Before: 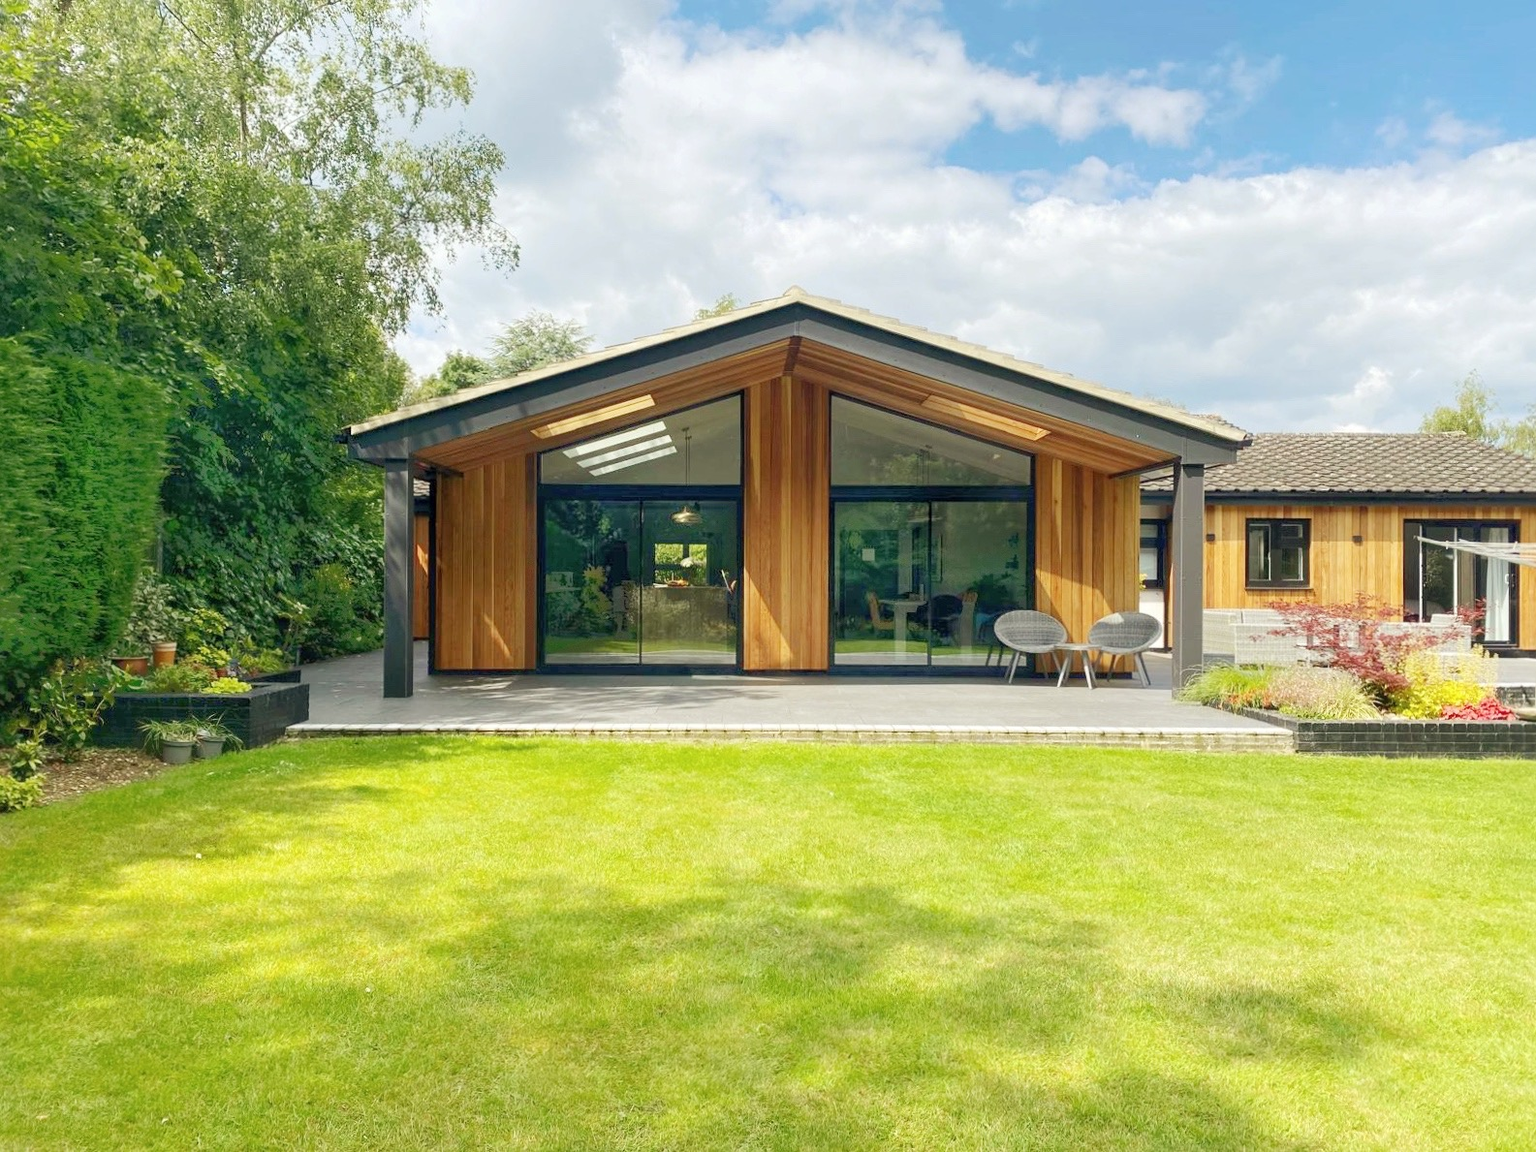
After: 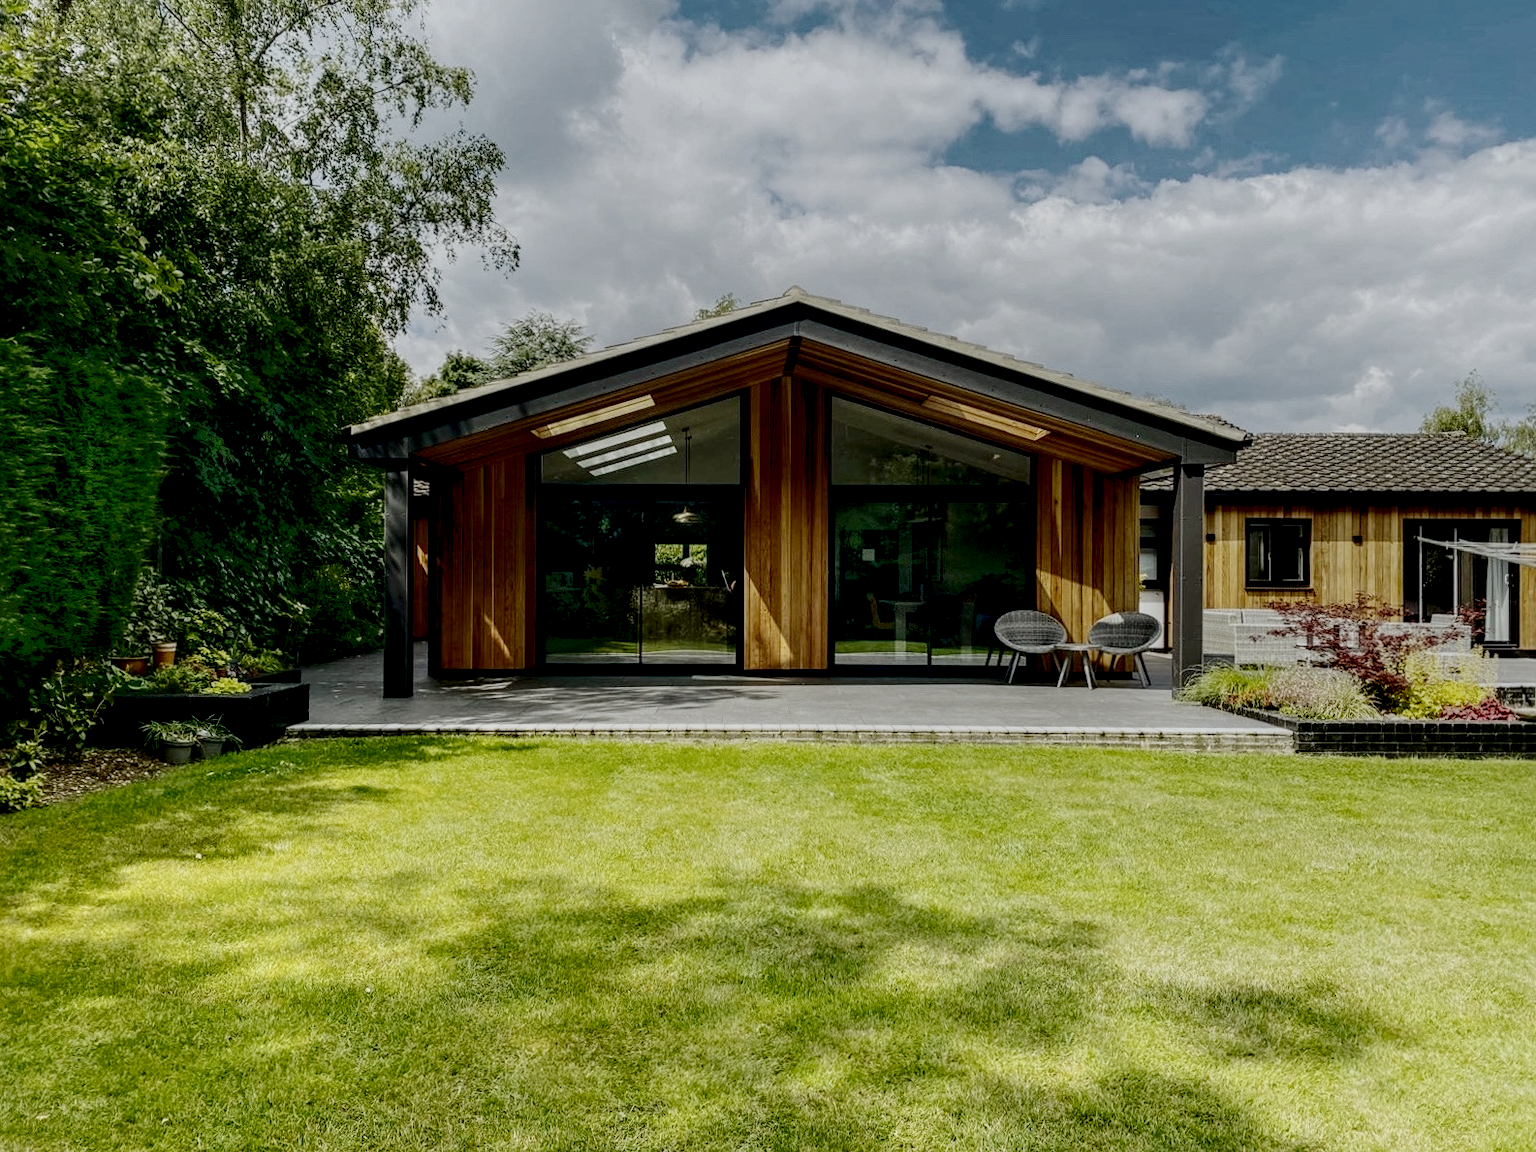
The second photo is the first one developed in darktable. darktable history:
local contrast: highlights 12%, shadows 38%, detail 183%, midtone range 0.471
contrast brightness saturation: contrast 0.28
white balance: red 0.988, blue 1.017
filmic rgb: middle gray luminance 30%, black relative exposure -9 EV, white relative exposure 7 EV, threshold 6 EV, target black luminance 0%, hardness 2.94, latitude 2.04%, contrast 0.963, highlights saturation mix 5%, shadows ↔ highlights balance 12.16%, add noise in highlights 0, preserve chrominance no, color science v3 (2019), use custom middle-gray values true, iterations of high-quality reconstruction 0, contrast in highlights soft, enable highlight reconstruction true
graduated density: rotation 5.63°, offset 76.9
